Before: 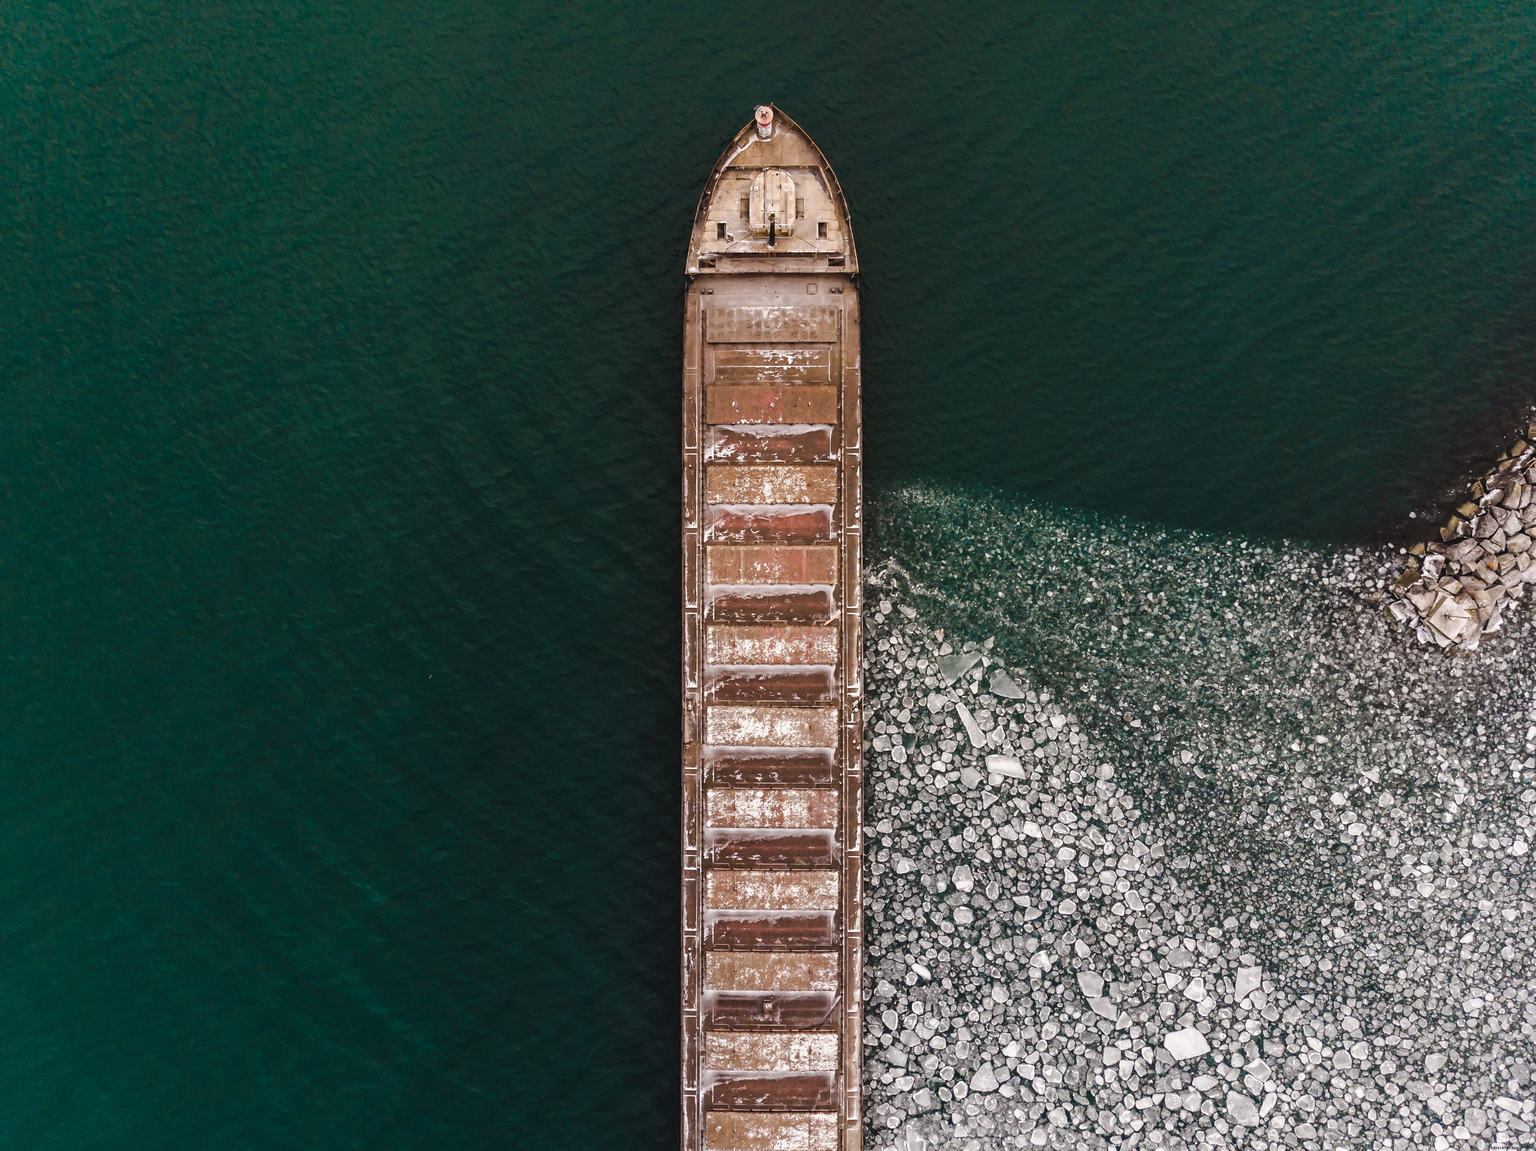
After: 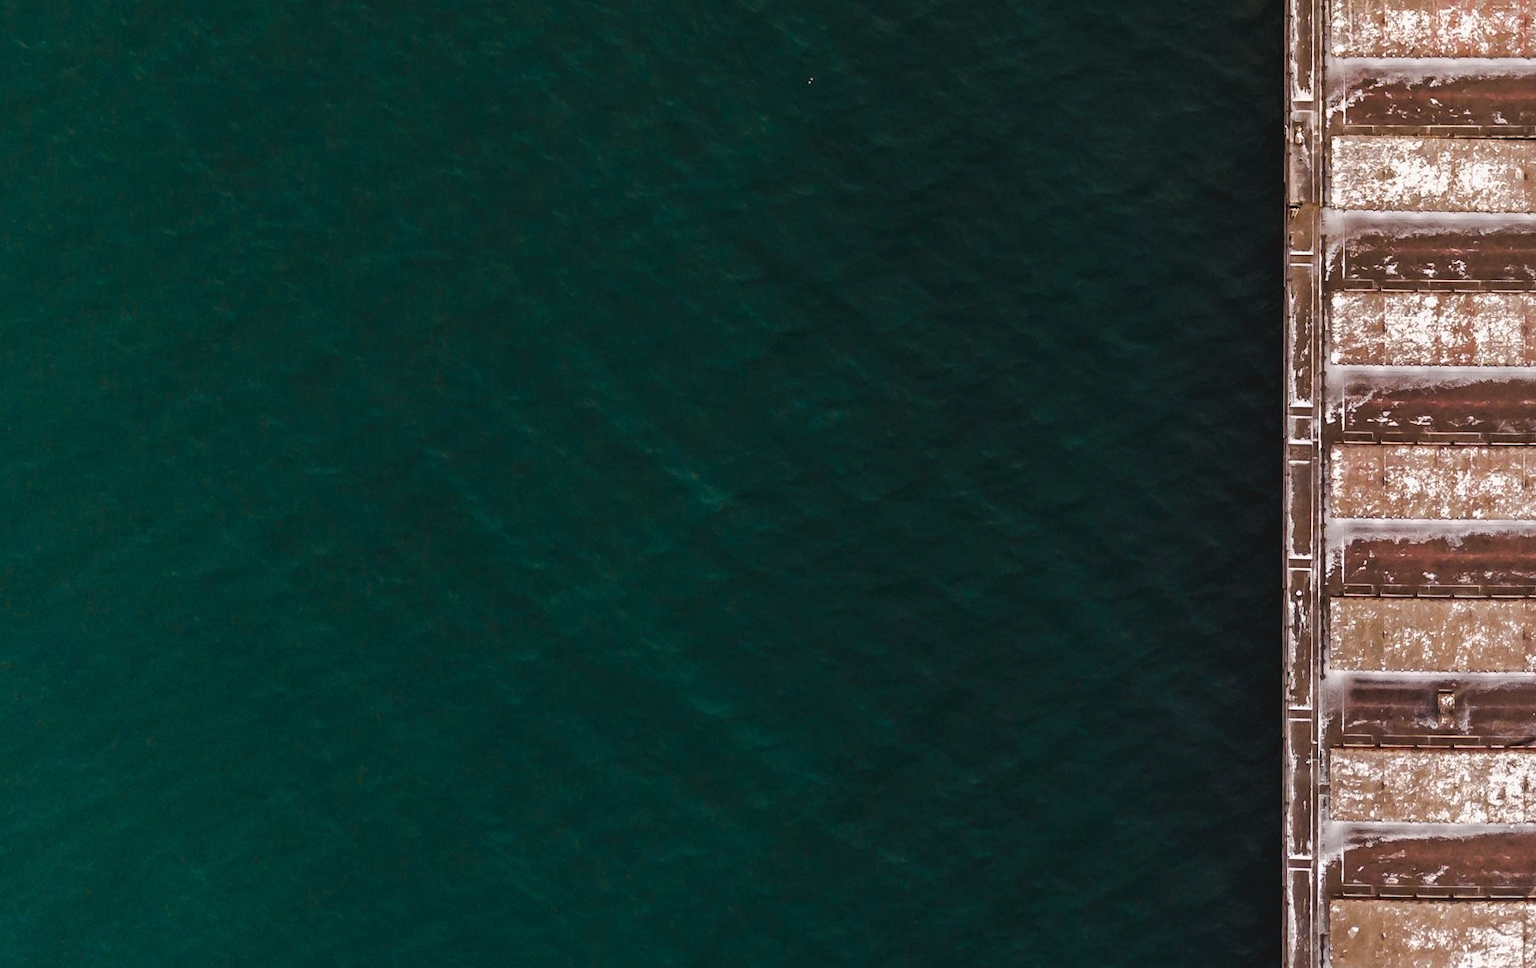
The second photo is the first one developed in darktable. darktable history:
crop and rotate: top 55.111%, right 46.879%, bottom 0.169%
exposure: exposure 0.026 EV, compensate highlight preservation false
